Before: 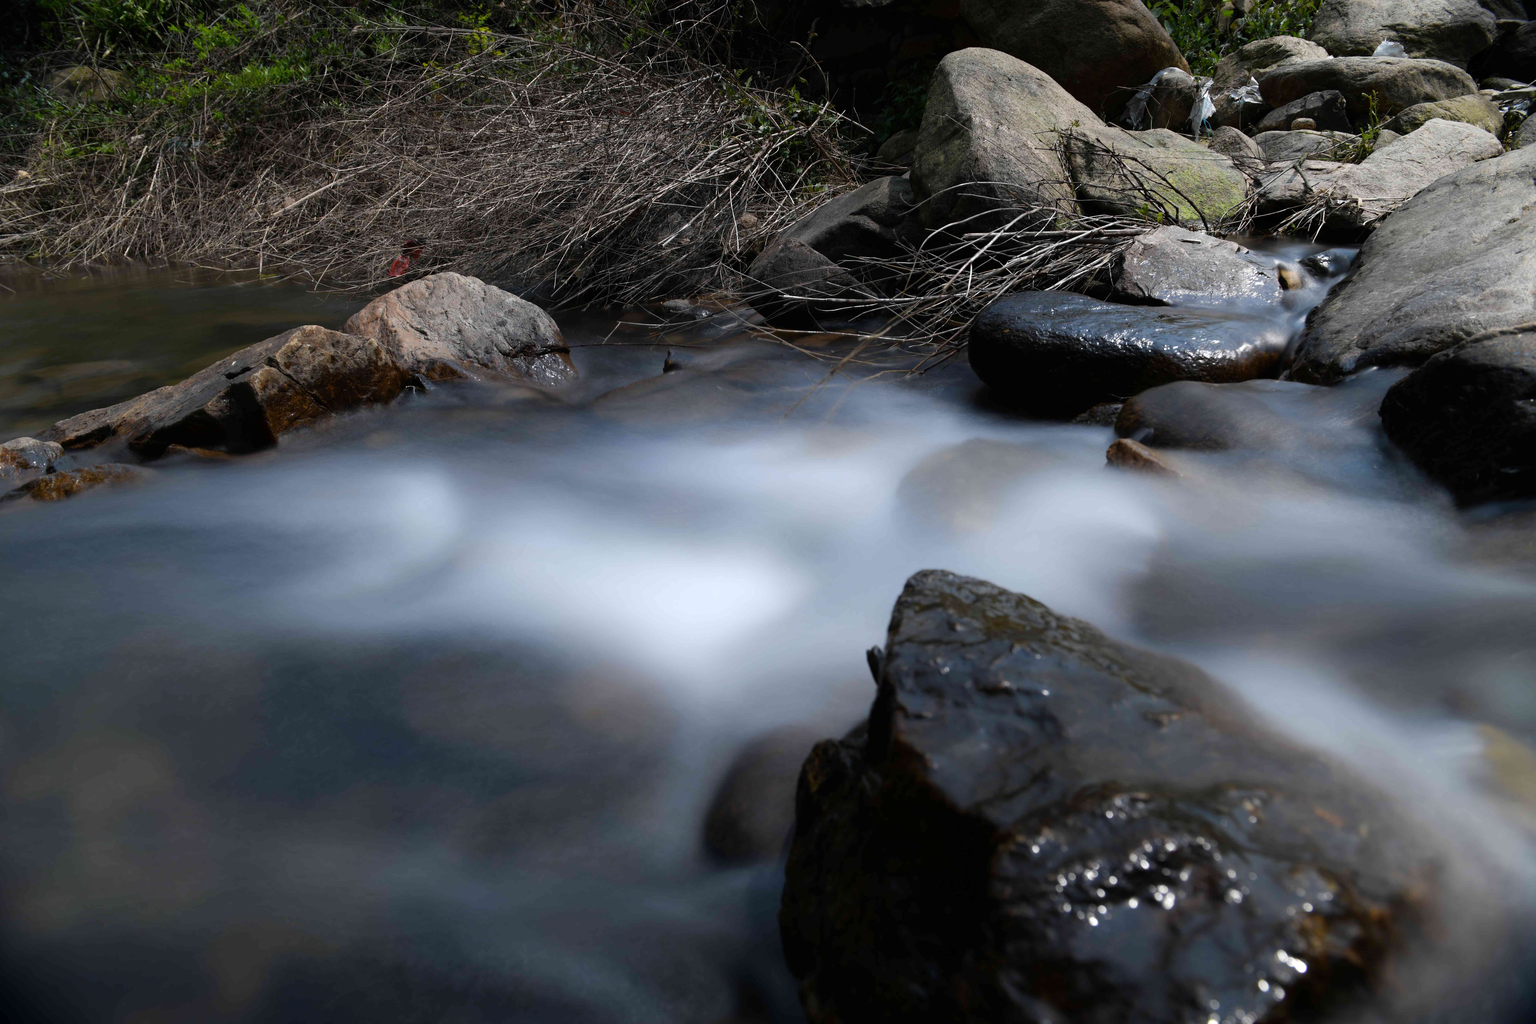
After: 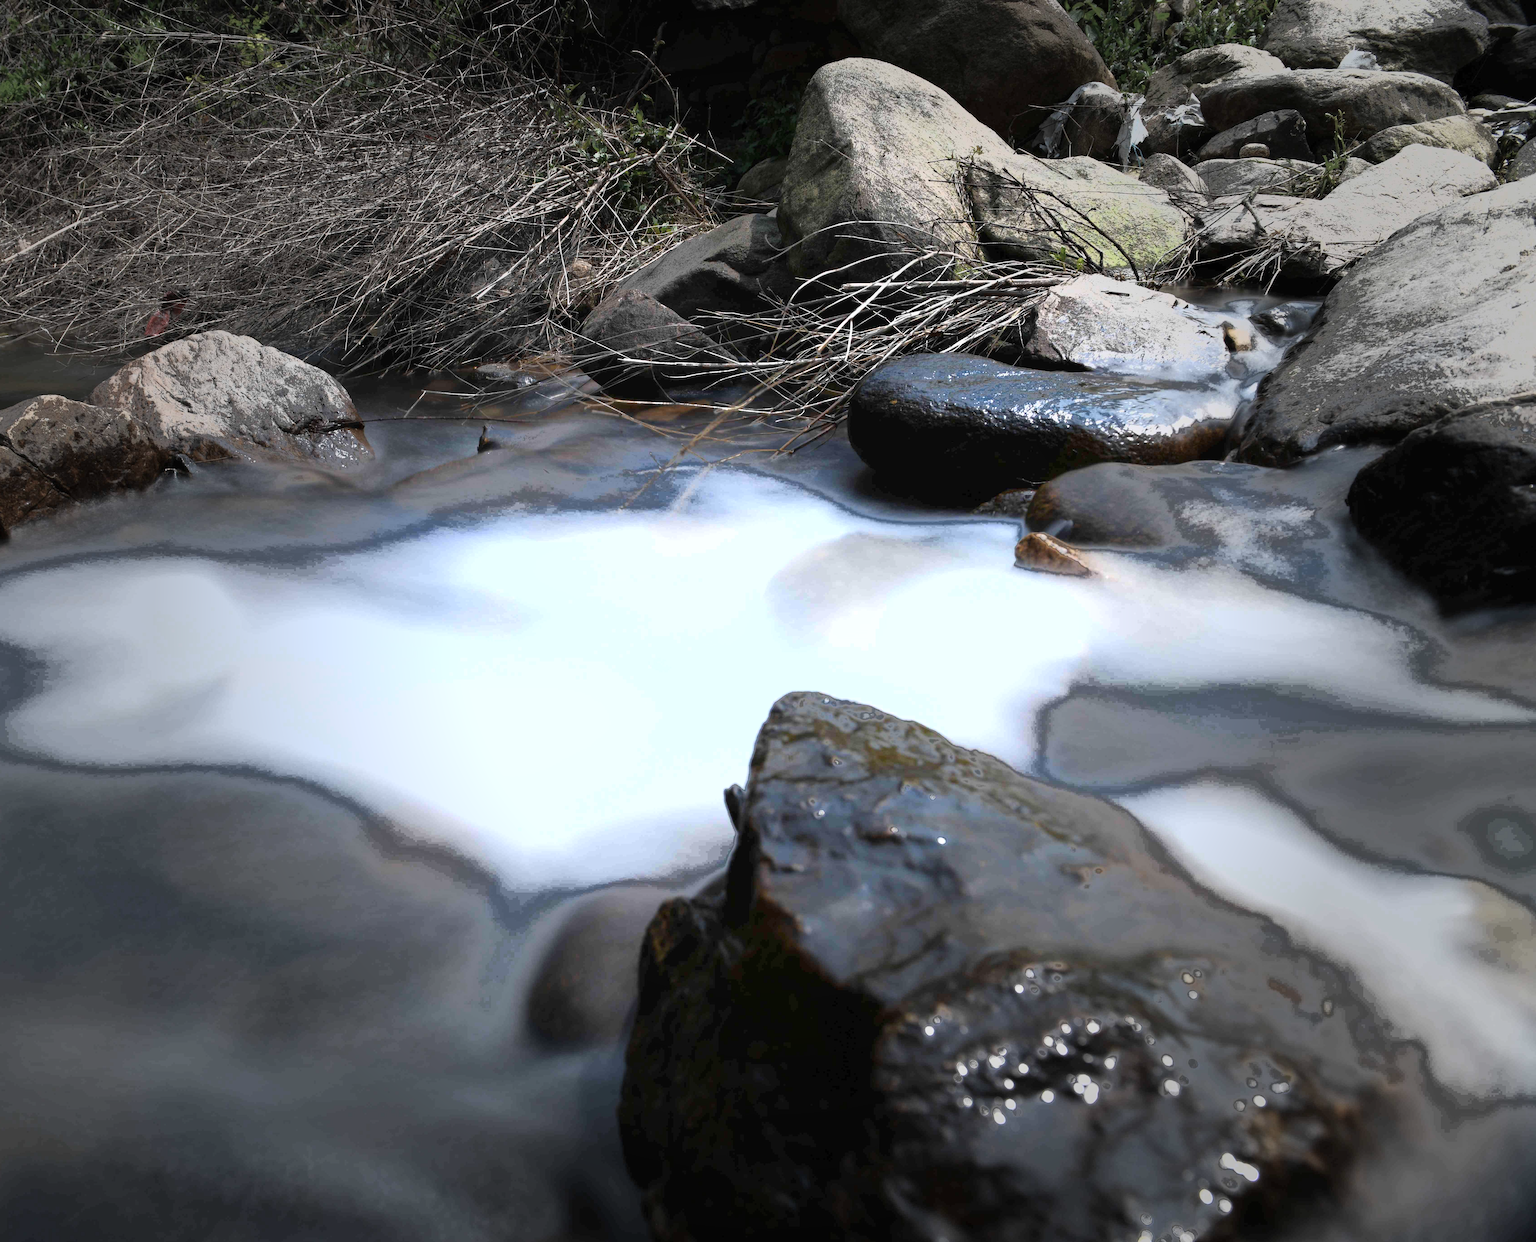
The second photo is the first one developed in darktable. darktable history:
vignetting: fall-off start 40%, fall-off radius 40%
fill light: exposure -0.73 EV, center 0.69, width 2.2
crop: left 17.582%, bottom 0.031%
exposure: black level correction 0, exposure 1.5 EV, compensate exposure bias true, compensate highlight preservation false
